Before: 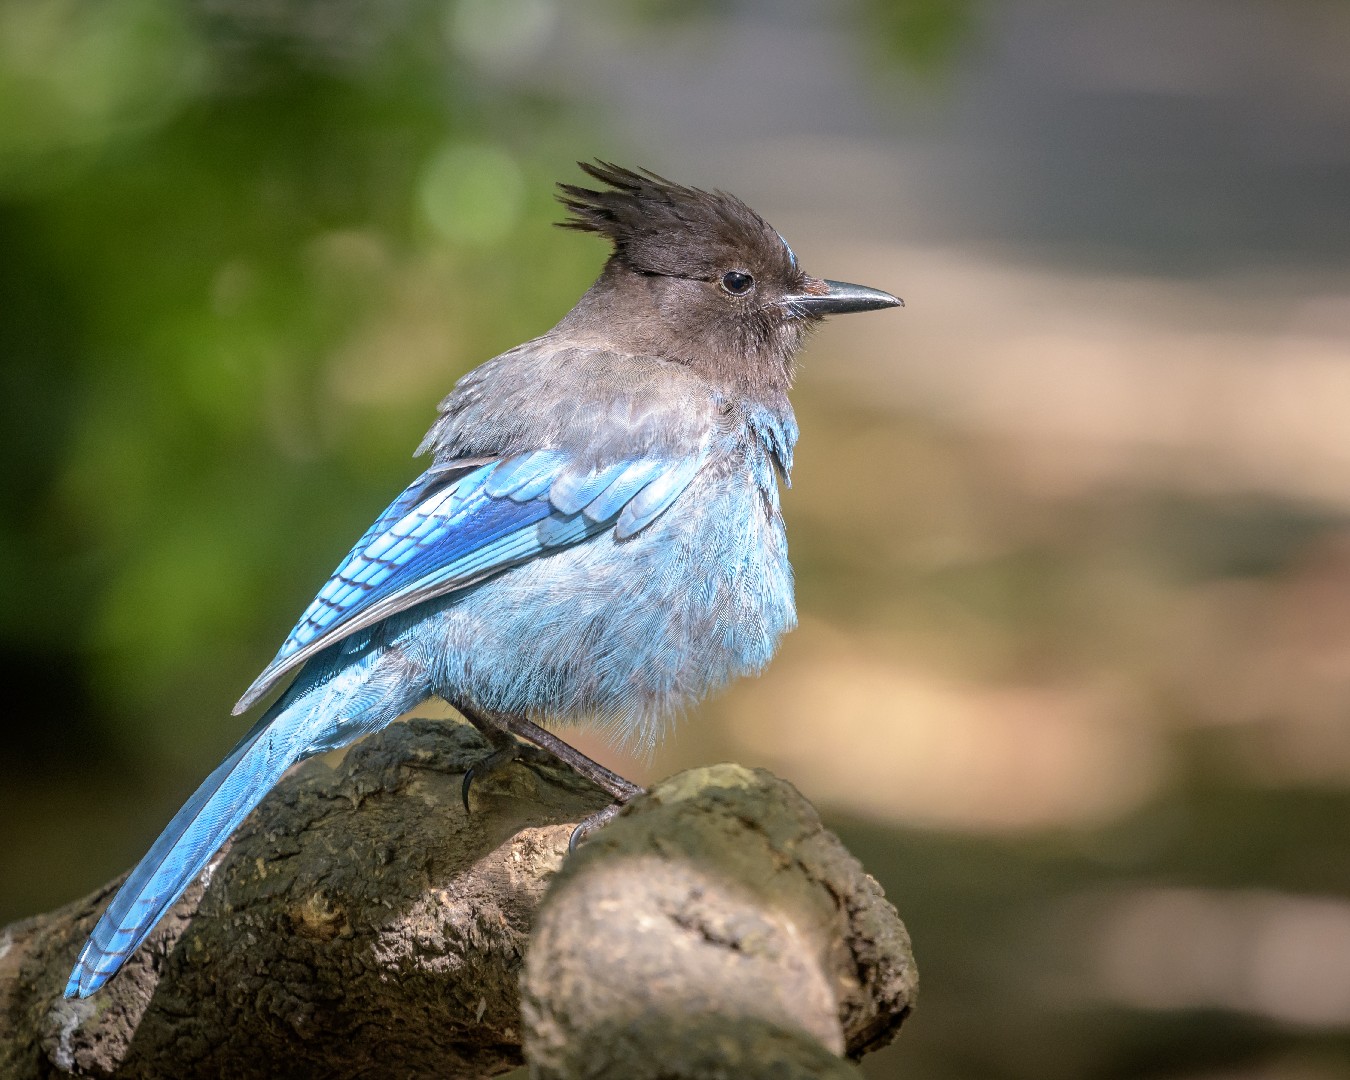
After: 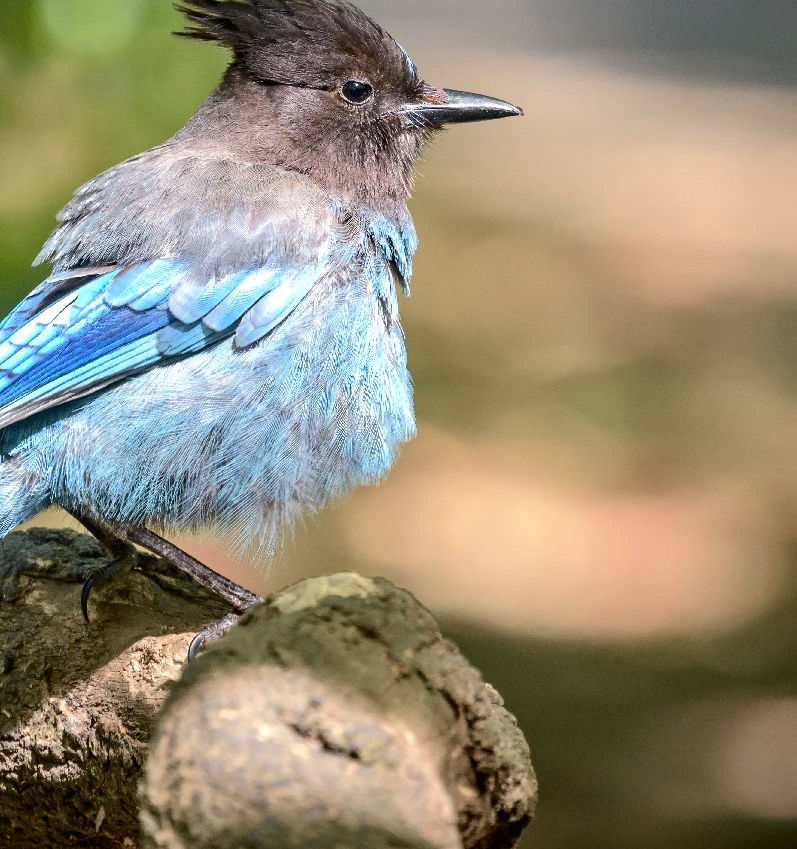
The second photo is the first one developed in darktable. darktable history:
contrast equalizer: y [[0.535, 0.543, 0.548, 0.548, 0.542, 0.532], [0.5 ×6], [0.5 ×6], [0 ×6], [0 ×6]]
crop and rotate: left 28.256%, top 17.734%, right 12.656%, bottom 3.573%
tone curve: curves: ch0 [(0, 0.01) (0.037, 0.032) (0.131, 0.108) (0.275, 0.256) (0.483, 0.512) (0.61, 0.665) (0.696, 0.742) (0.792, 0.819) (0.911, 0.925) (0.997, 0.995)]; ch1 [(0, 0) (0.308, 0.29) (0.425, 0.411) (0.492, 0.488) (0.505, 0.503) (0.527, 0.531) (0.568, 0.594) (0.683, 0.702) (0.746, 0.77) (1, 1)]; ch2 [(0, 0) (0.246, 0.233) (0.36, 0.352) (0.415, 0.415) (0.485, 0.487) (0.502, 0.504) (0.525, 0.523) (0.539, 0.553) (0.587, 0.594) (0.636, 0.652) (0.711, 0.729) (0.845, 0.855) (0.998, 0.977)], color space Lab, independent channels, preserve colors none
